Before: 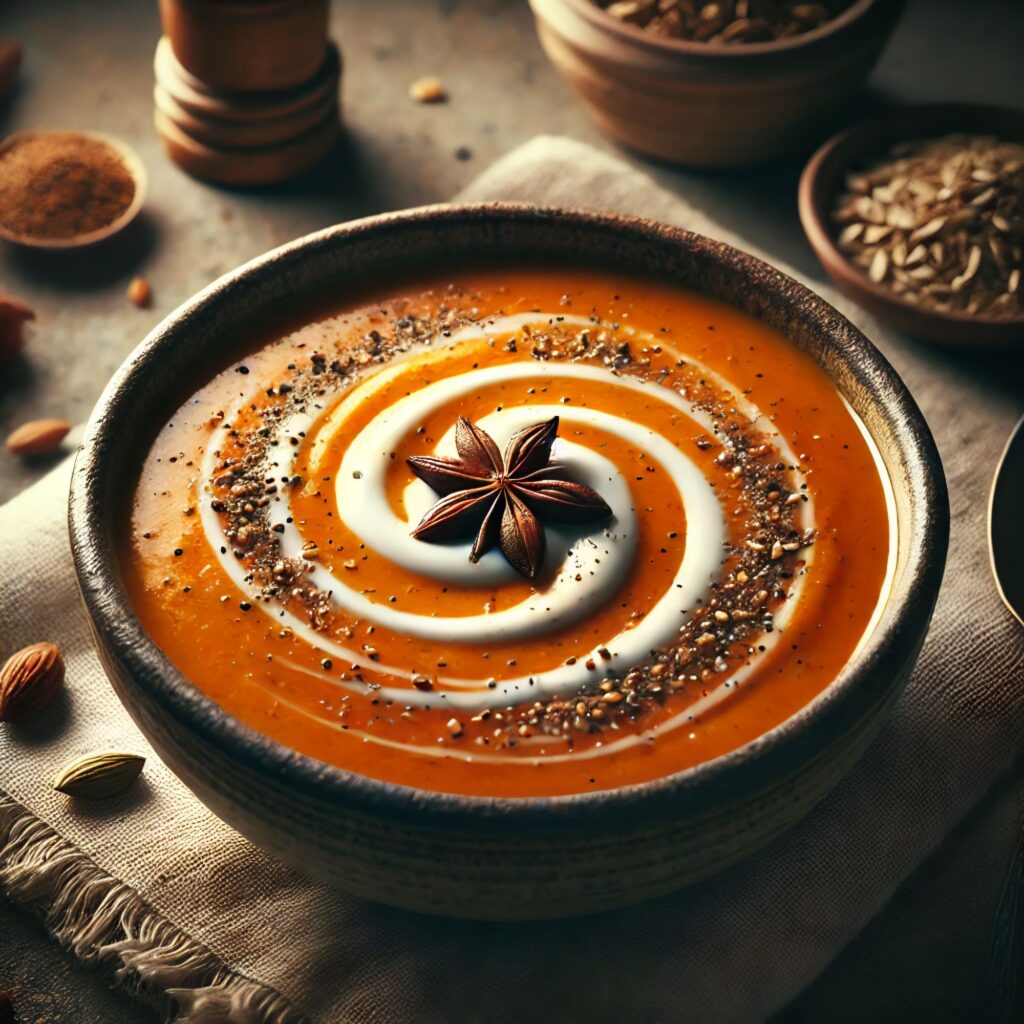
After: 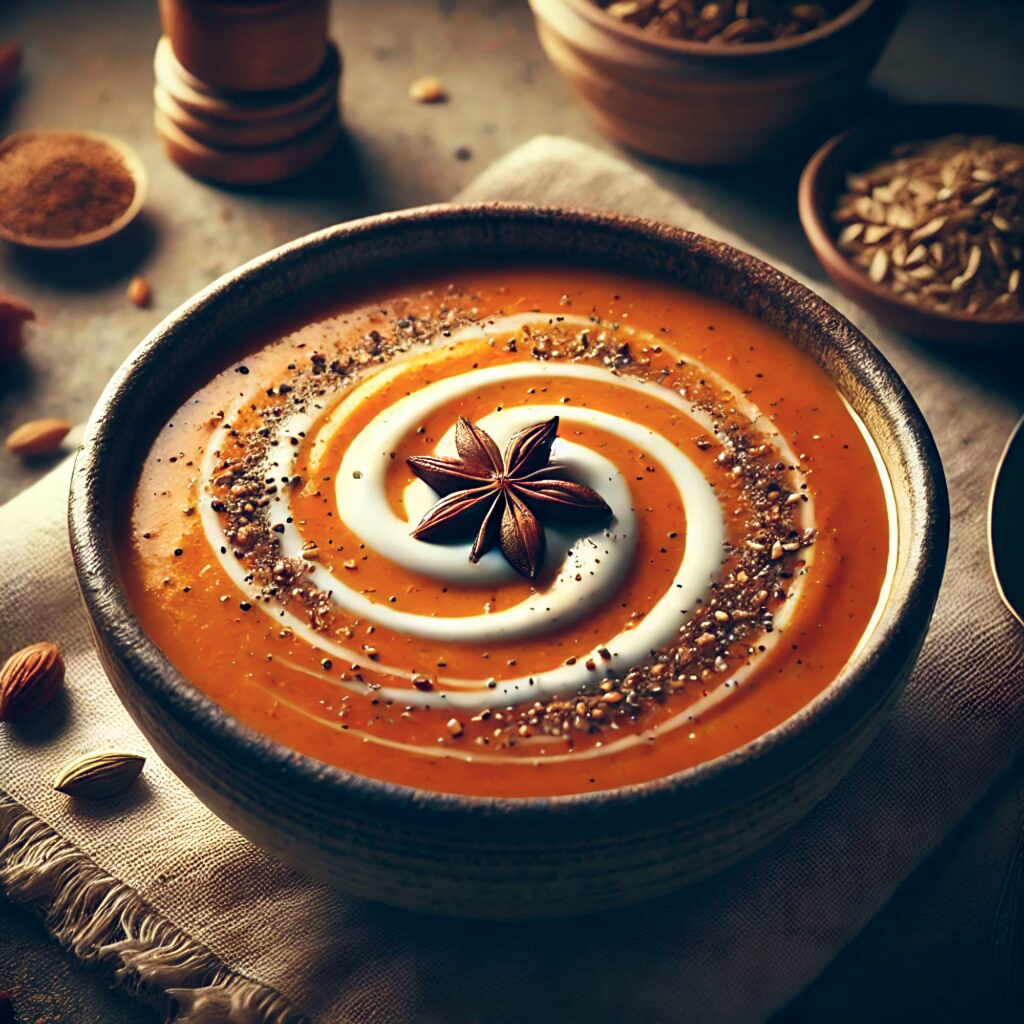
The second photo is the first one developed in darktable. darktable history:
sharpen: amount 0.212
color balance rgb: shadows lift › chroma 1.043%, shadows lift › hue 28.96°, global offset › chroma 0.139%, global offset › hue 254.33°, perceptual saturation grading › global saturation -3.862%, perceptual saturation grading › shadows -2.027%, perceptual brilliance grading › global brilliance 2.541%, perceptual brilliance grading › highlights -2.784%, perceptual brilliance grading › shadows 2.954%, global vibrance 20%
velvia: on, module defaults
shadows and highlights: shadows -23.18, highlights 46.19, soften with gaussian
